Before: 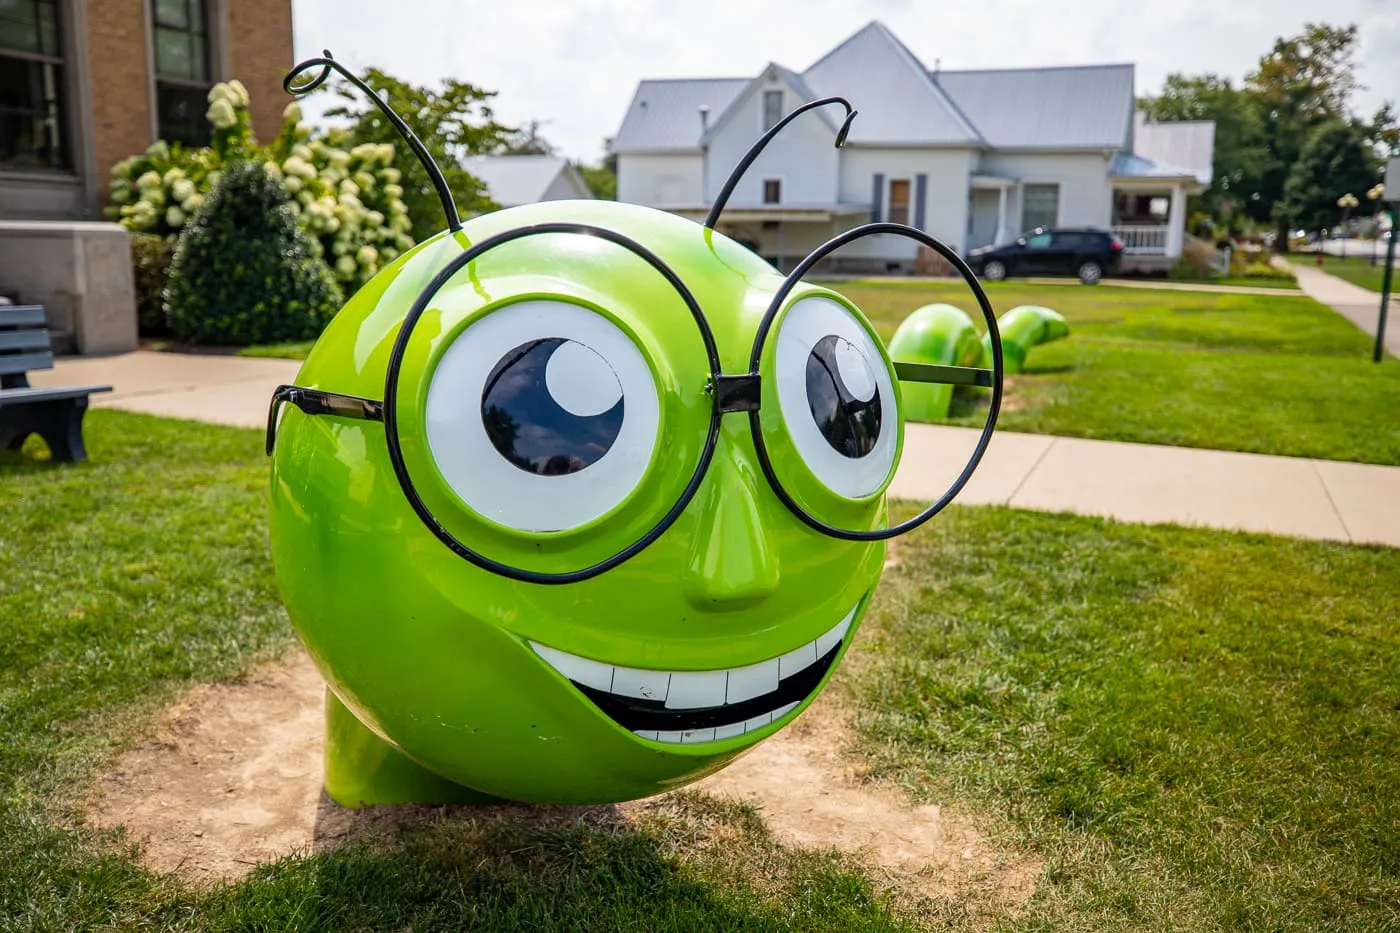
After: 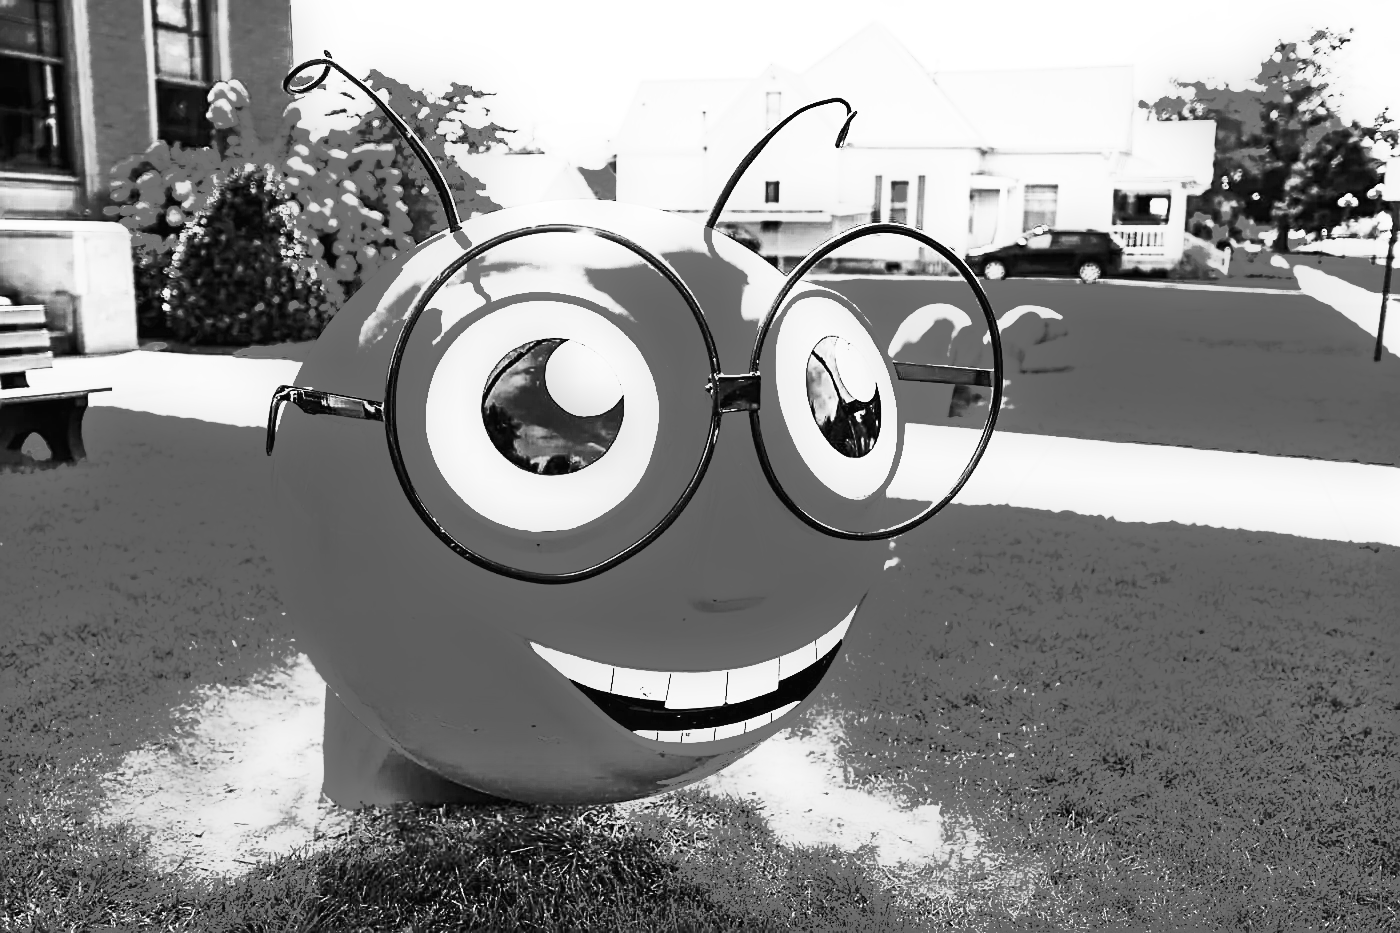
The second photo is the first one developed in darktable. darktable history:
sharpen: on, module defaults
color correction: highlights a* 17.03, highlights b* 0.205, shadows a* -15.38, shadows b* -14.56, saturation 1.5
exposure: exposure 2 EV, compensate highlight preservation false
color balance rgb: linear chroma grading › global chroma 40.15%, perceptual saturation grading › global saturation 60.58%, perceptual saturation grading › highlights 20.44%, perceptual saturation grading › shadows -50.36%, perceptual brilliance grading › highlights 2.19%, perceptual brilliance grading › mid-tones -50.36%, perceptual brilliance grading › shadows -50.36%
base curve: curves: ch0 [(0, 0.003) (0.001, 0.002) (0.006, 0.004) (0.02, 0.022) (0.048, 0.086) (0.094, 0.234) (0.162, 0.431) (0.258, 0.629) (0.385, 0.8) (0.548, 0.918) (0.751, 0.988) (1, 1)], preserve colors none
monochrome: a -4.13, b 5.16, size 1
tone equalizer: on, module defaults
